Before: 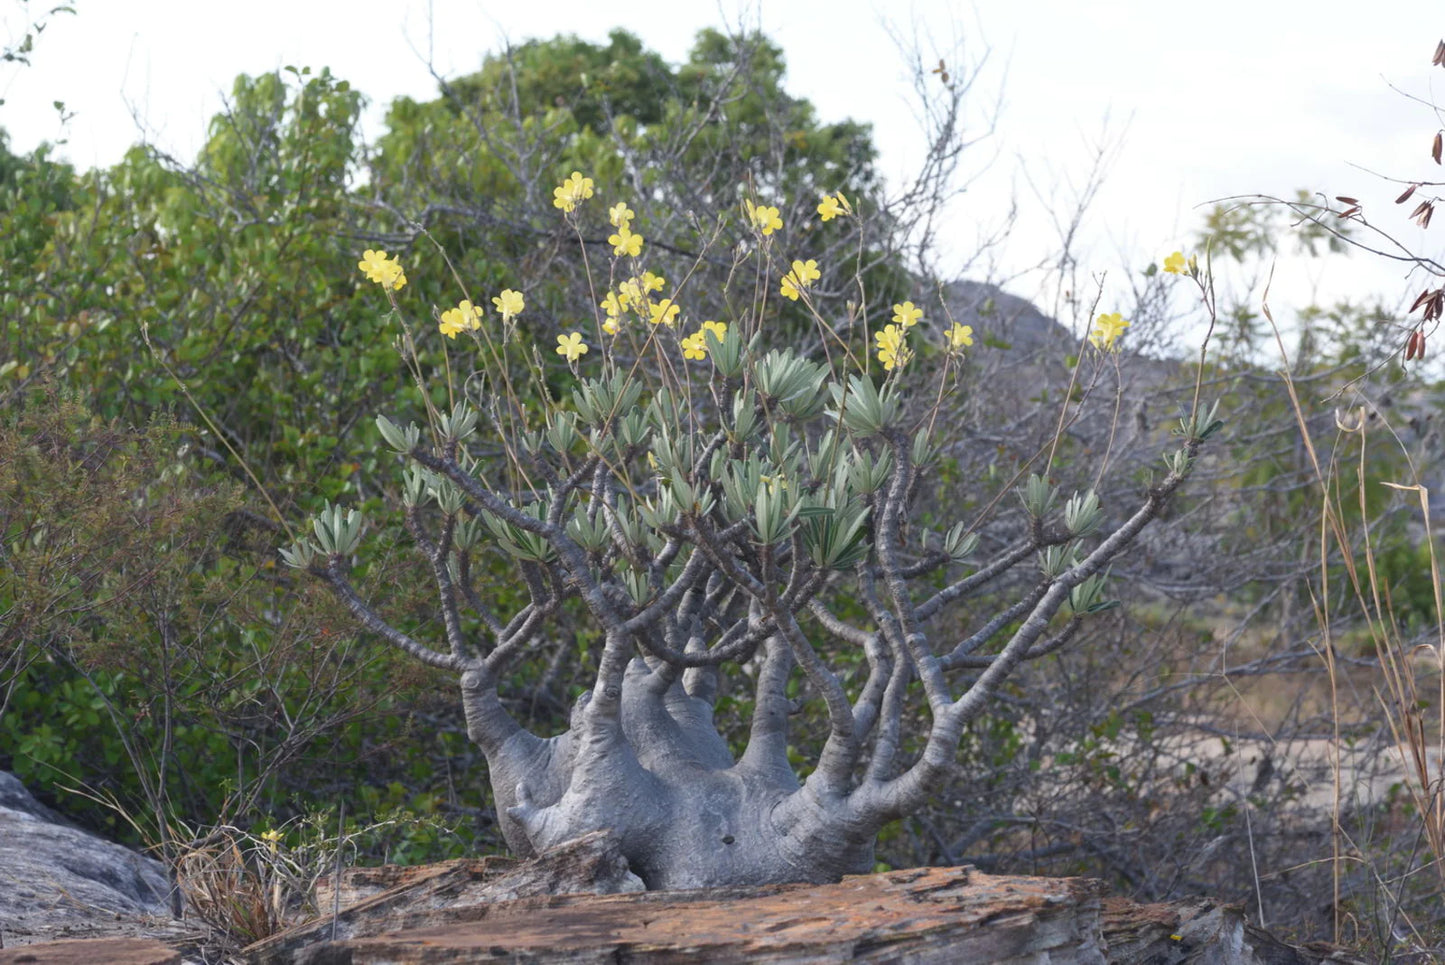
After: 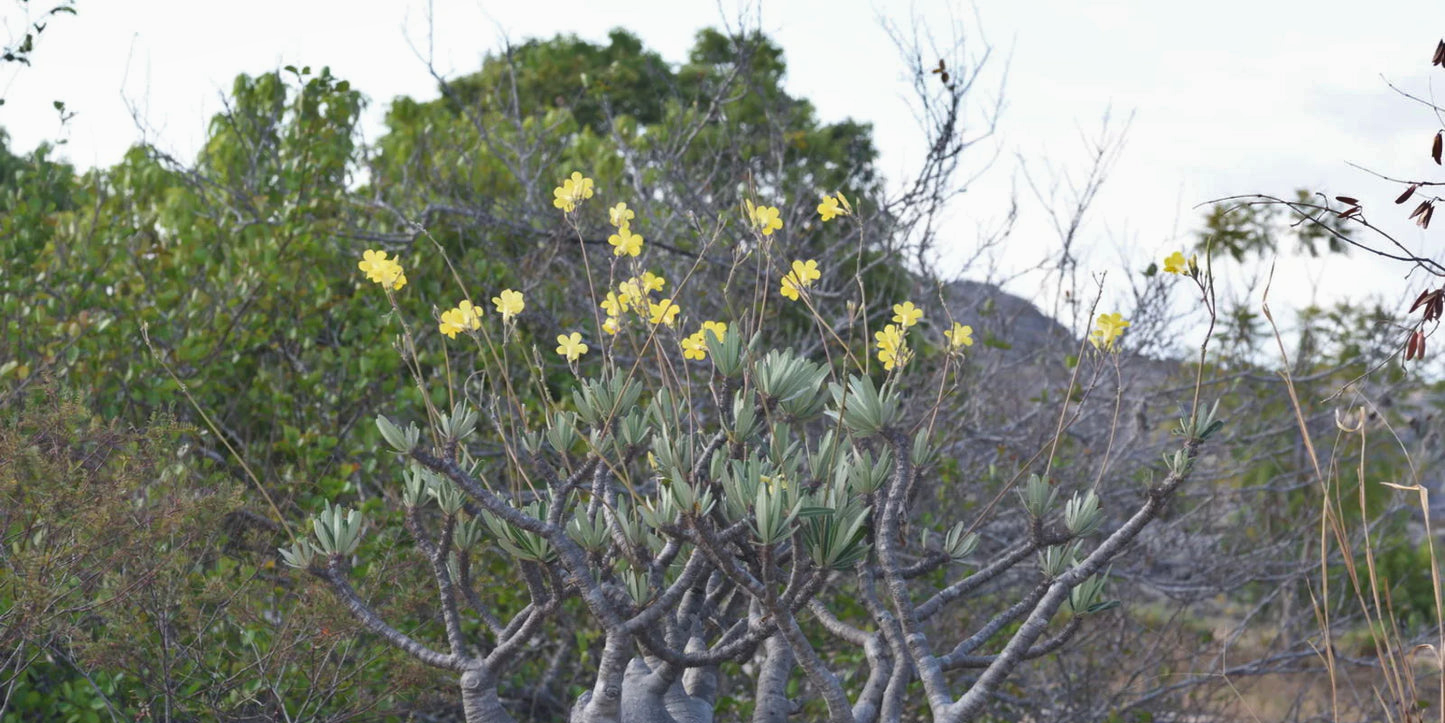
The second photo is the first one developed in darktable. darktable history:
contrast brightness saturation: contrast -0.02, brightness -0.01, saturation 0.03
crop: bottom 24.988%
shadows and highlights: soften with gaussian
